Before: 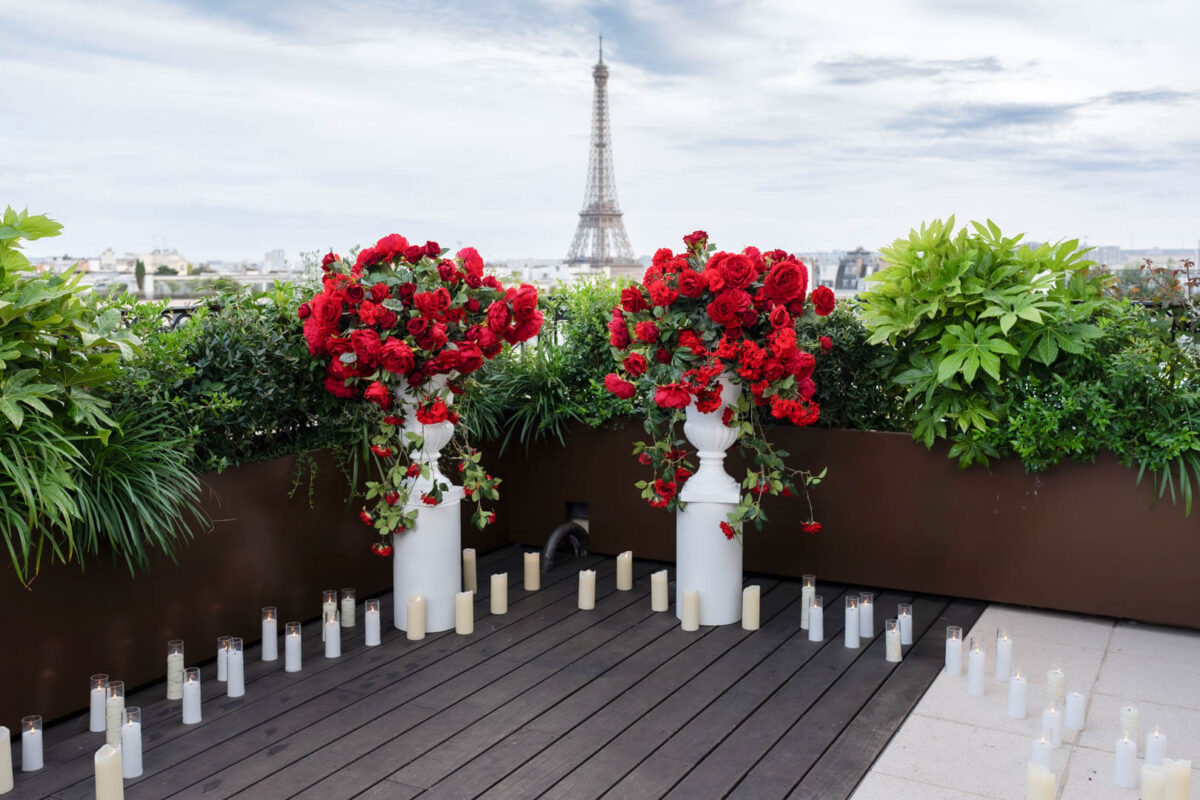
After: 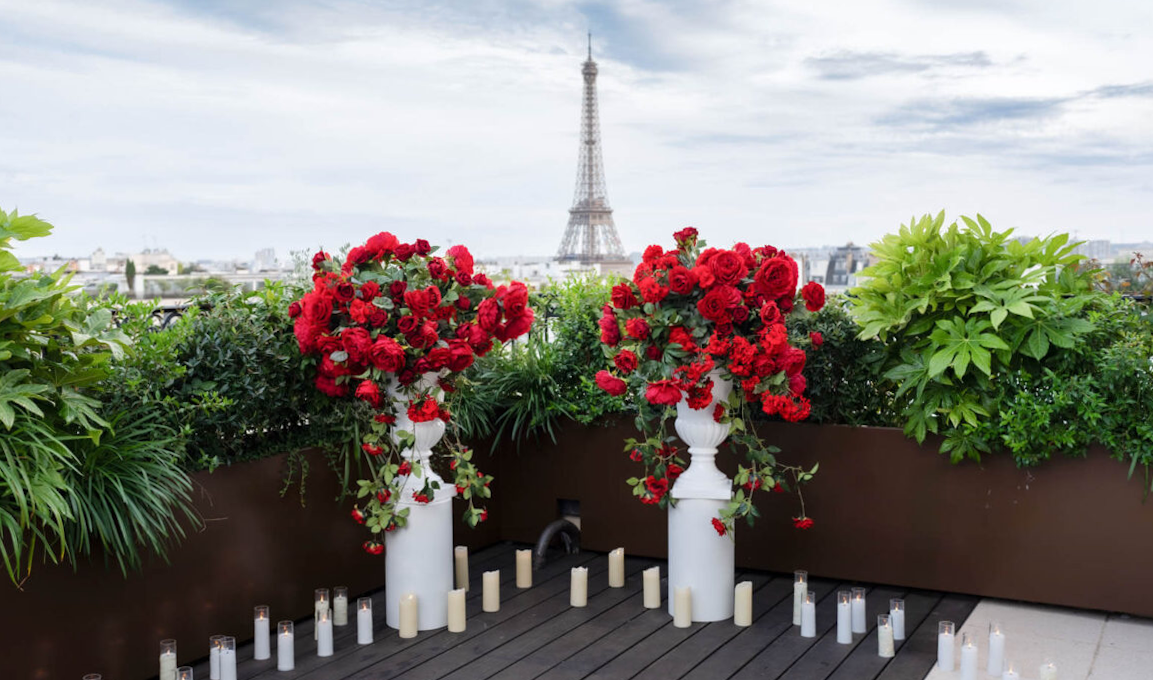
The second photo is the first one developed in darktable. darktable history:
crop and rotate: angle 0.33°, left 0.362%, right 2.701%, bottom 14.176%
